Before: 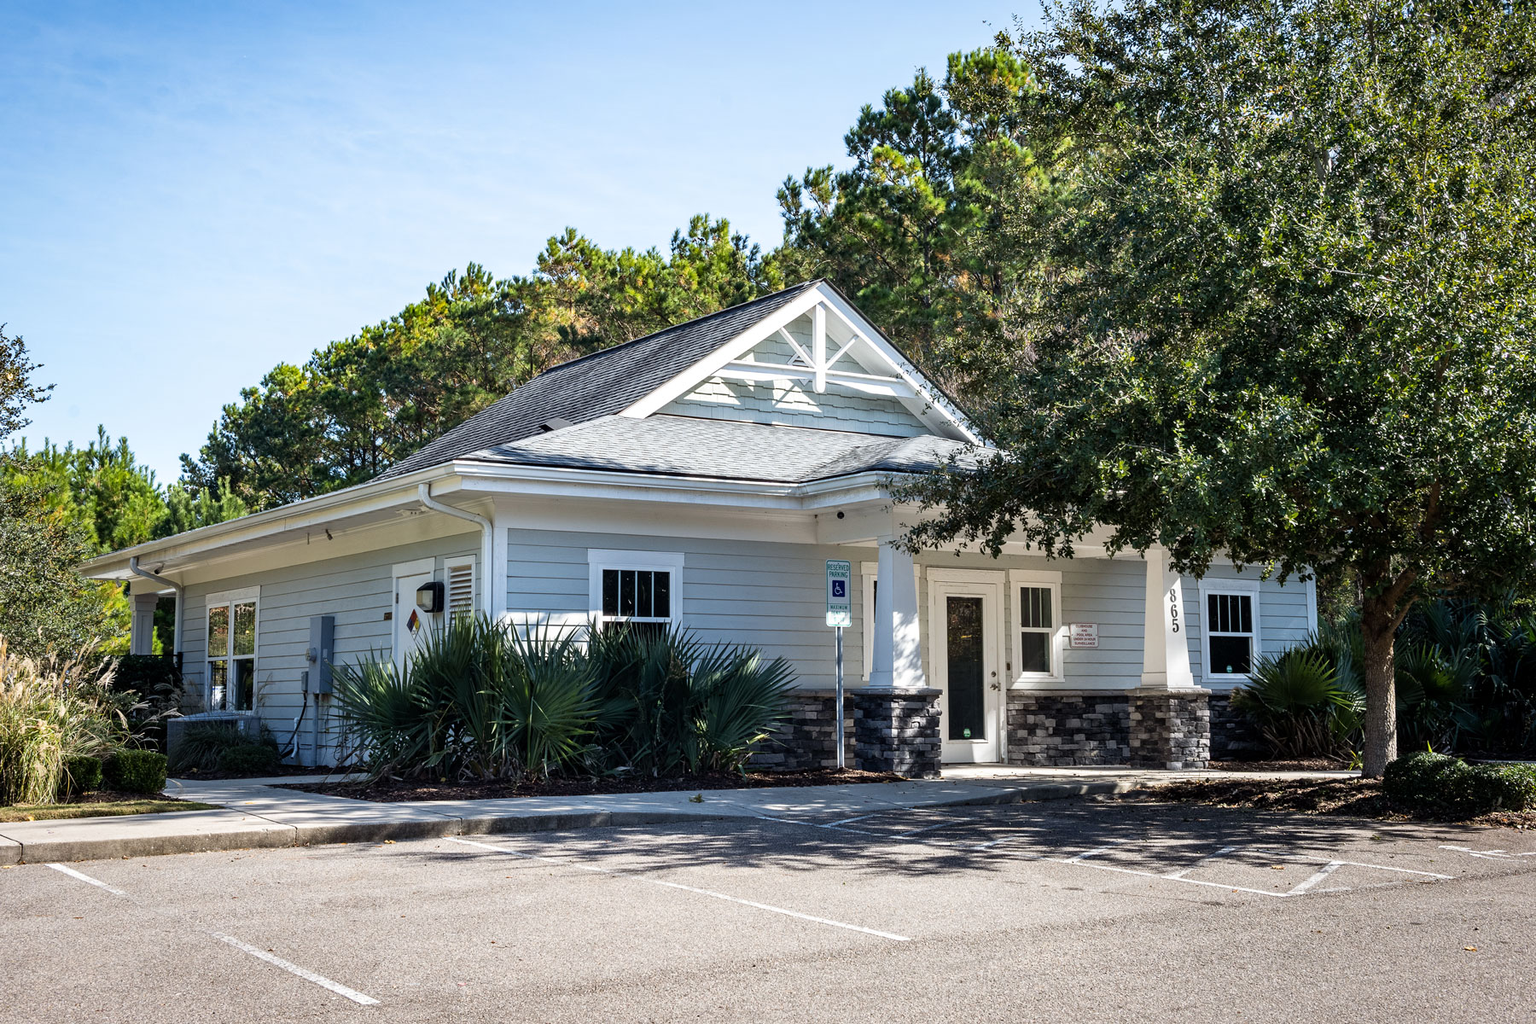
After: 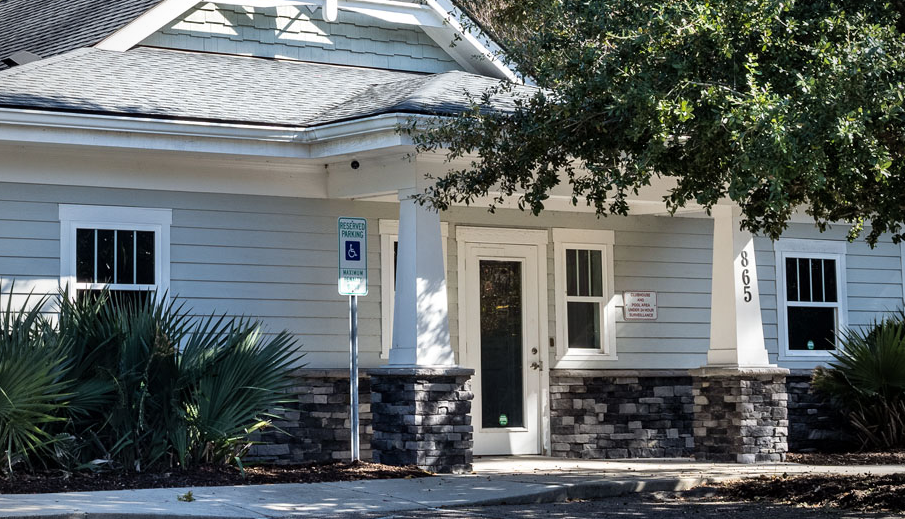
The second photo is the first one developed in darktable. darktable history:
shadows and highlights: soften with gaussian
crop: left 35.03%, top 36.625%, right 14.663%, bottom 20.057%
vignetting: fall-off radius 60.65%
